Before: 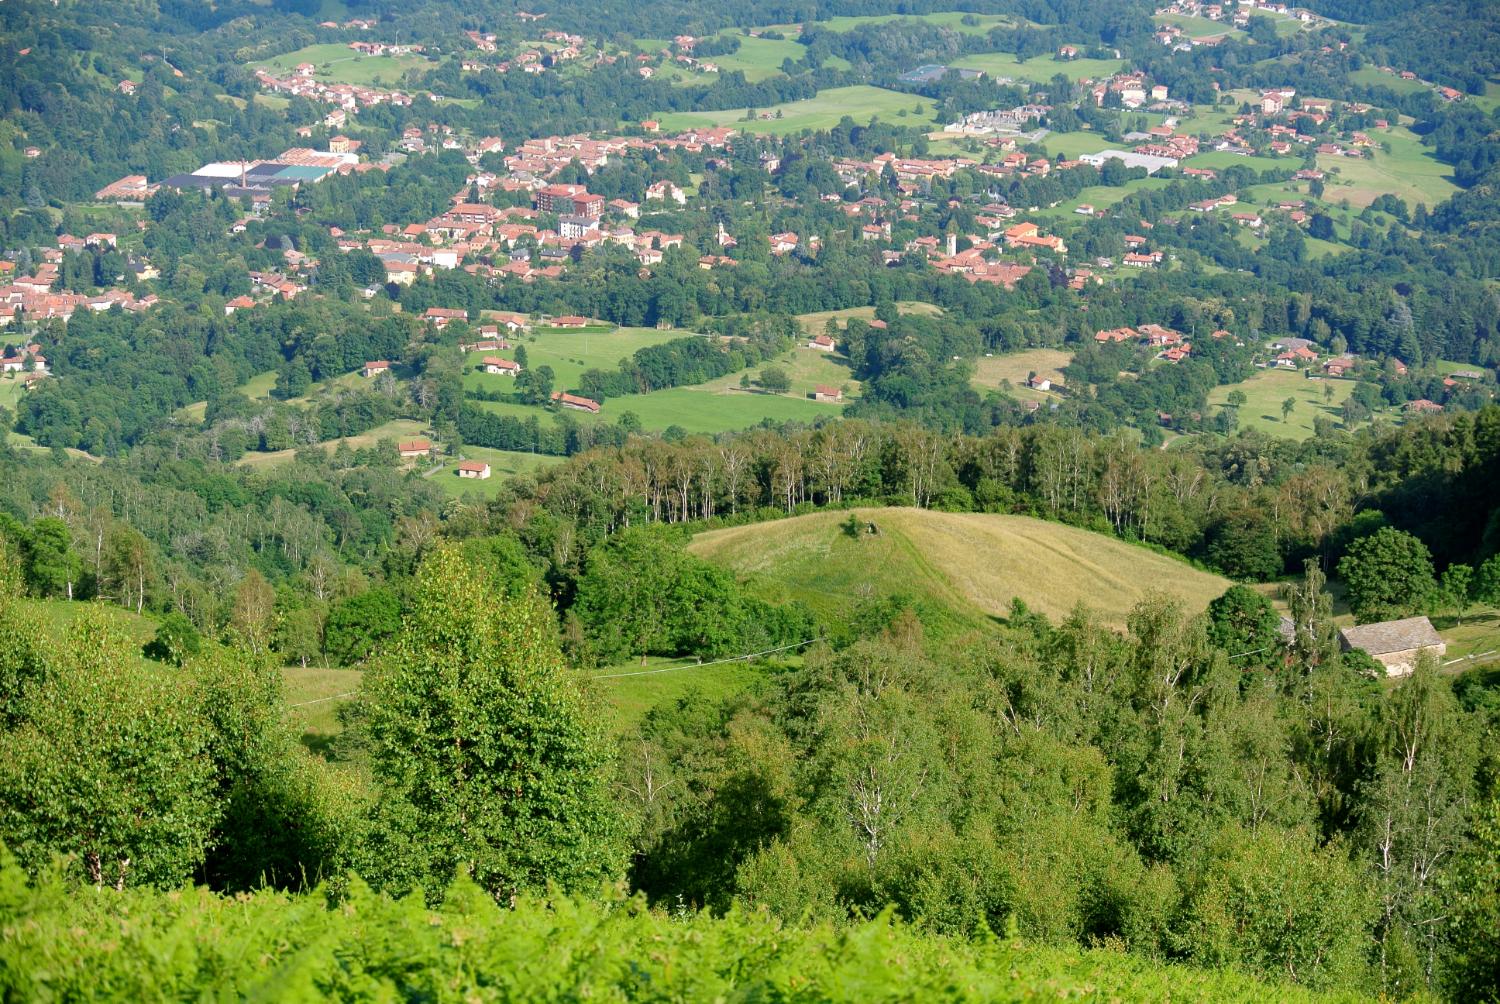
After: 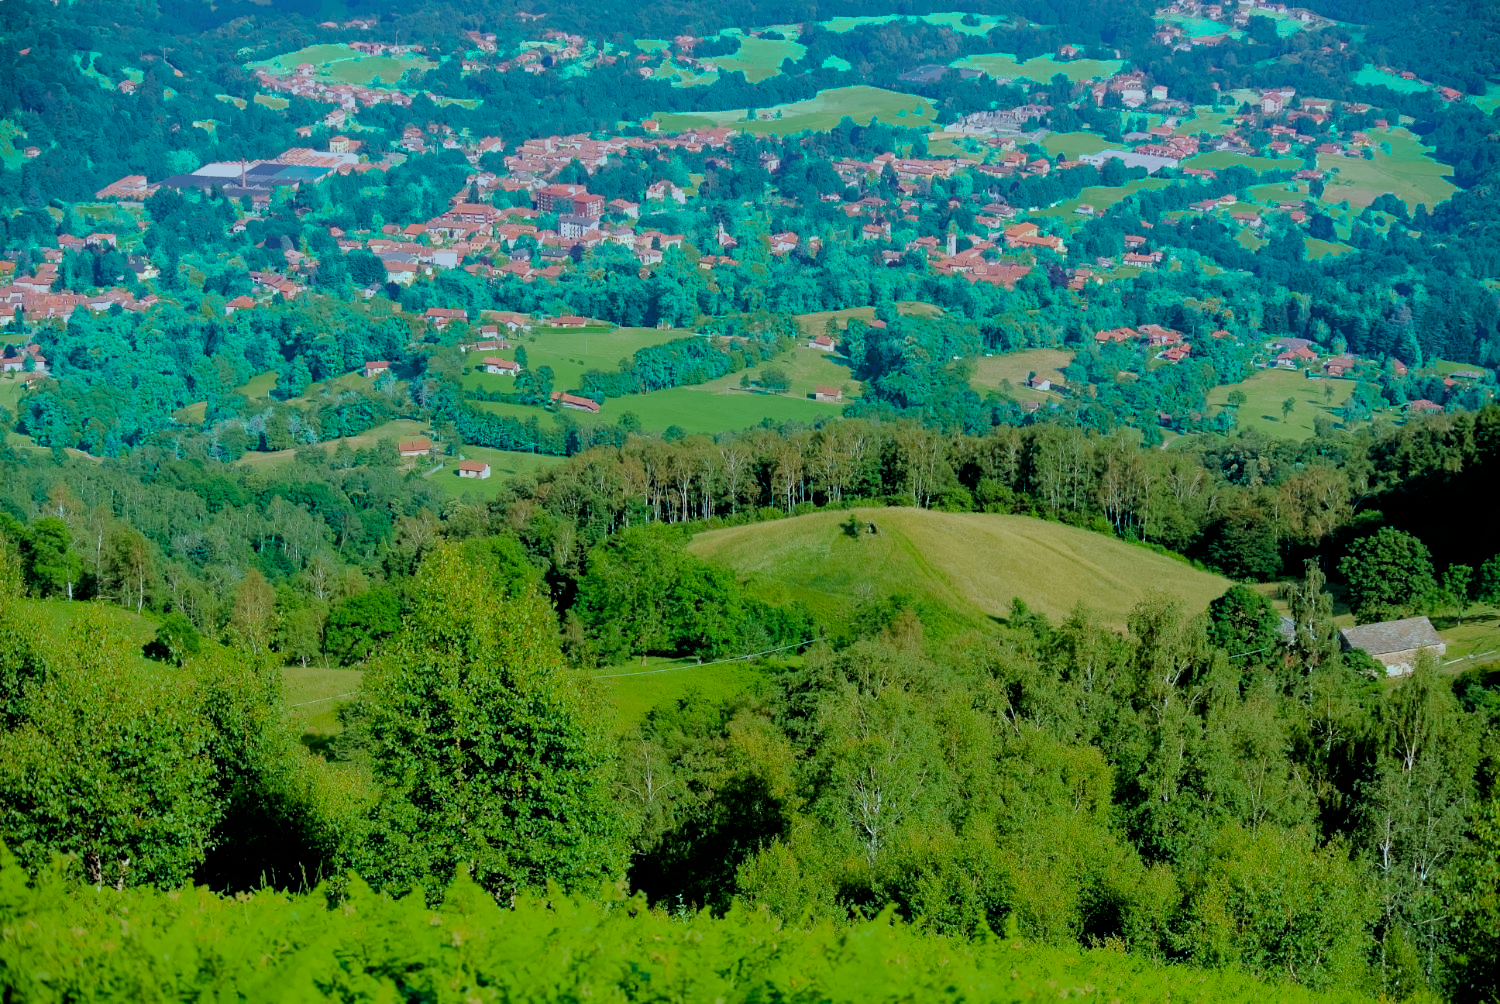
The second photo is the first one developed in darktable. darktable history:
color calibration: illuminant Planckian (black body), x 0.375, y 0.373, temperature 4117 K
filmic rgb: black relative exposure -4.14 EV, white relative exposure 5.1 EV, hardness 2.11, contrast 1.165
denoise (profiled): preserve shadows 1.35, scattering 0.011, a [-1, 0, 0], compensate highlight preservation false
color zones: curves: ch0 [(0.25, 0.5) (0.423, 0.5) (0.443, 0.5) (0.521, 0.756) (0.568, 0.5) (0.576, 0.5) (0.75, 0.5)]; ch1 [(0.25, 0.5) (0.423, 0.5) (0.443, 0.5) (0.539, 0.873) (0.624, 0.565) (0.631, 0.5) (0.75, 0.5)]
tone curve: curves: ch0 [(0, 0) (0.48, 0.431) (0.7, 0.609) (0.864, 0.854) (1, 1)]
color balance rgb: linear chroma grading › global chroma 9.31%, global vibrance 41.49%
velvia: on, module defaults
